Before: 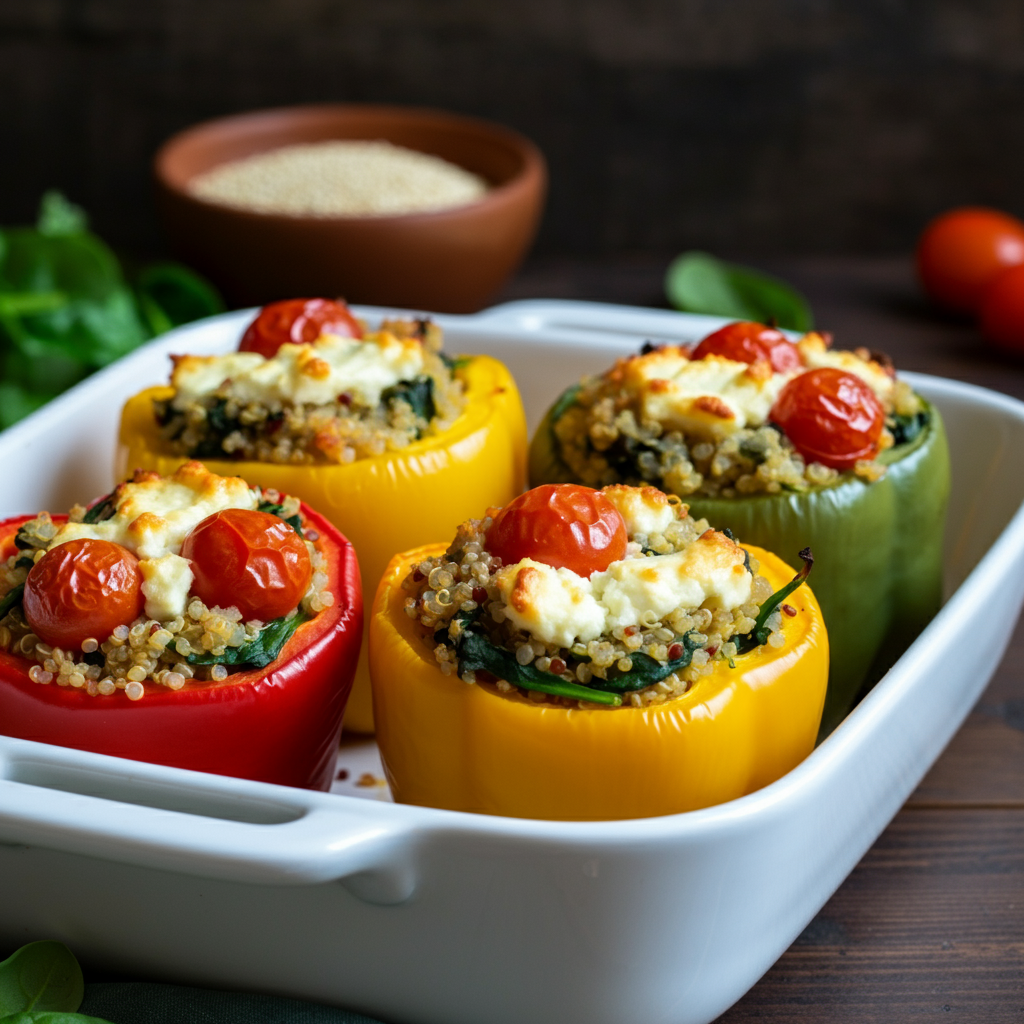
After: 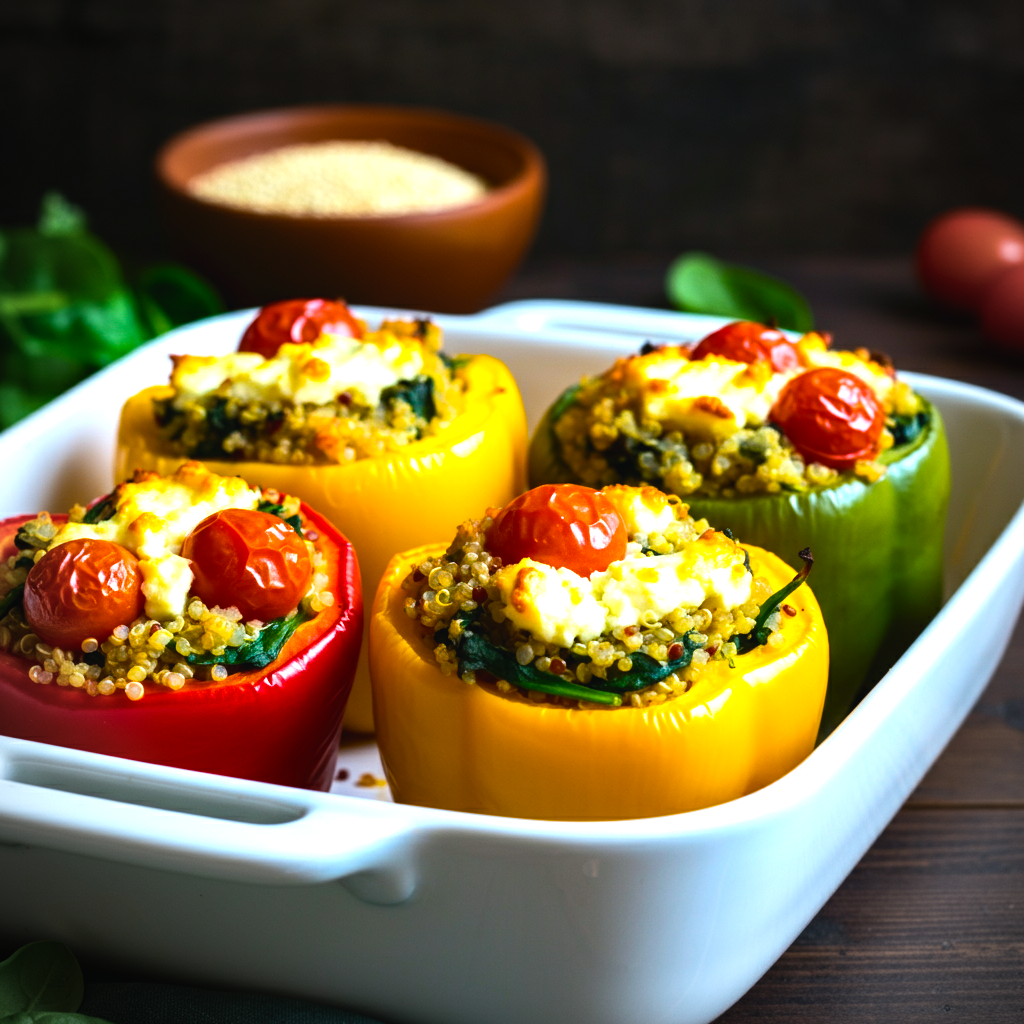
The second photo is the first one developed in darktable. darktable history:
vignetting: on, module defaults
color balance rgb: shadows lift › luminance -5.238%, shadows lift › chroma 1.221%, shadows lift › hue 218.97°, global offset › luminance 0.274%, perceptual saturation grading › global saturation 19.793%, perceptual brilliance grading › global brilliance 10.673%, global vibrance 42.75%
tone equalizer: -8 EV -0.454 EV, -7 EV -0.407 EV, -6 EV -0.325 EV, -5 EV -0.203 EV, -3 EV 0.257 EV, -2 EV 0.363 EV, -1 EV 0.368 EV, +0 EV 0.438 EV, edges refinement/feathering 500, mask exposure compensation -1.57 EV, preserve details no
